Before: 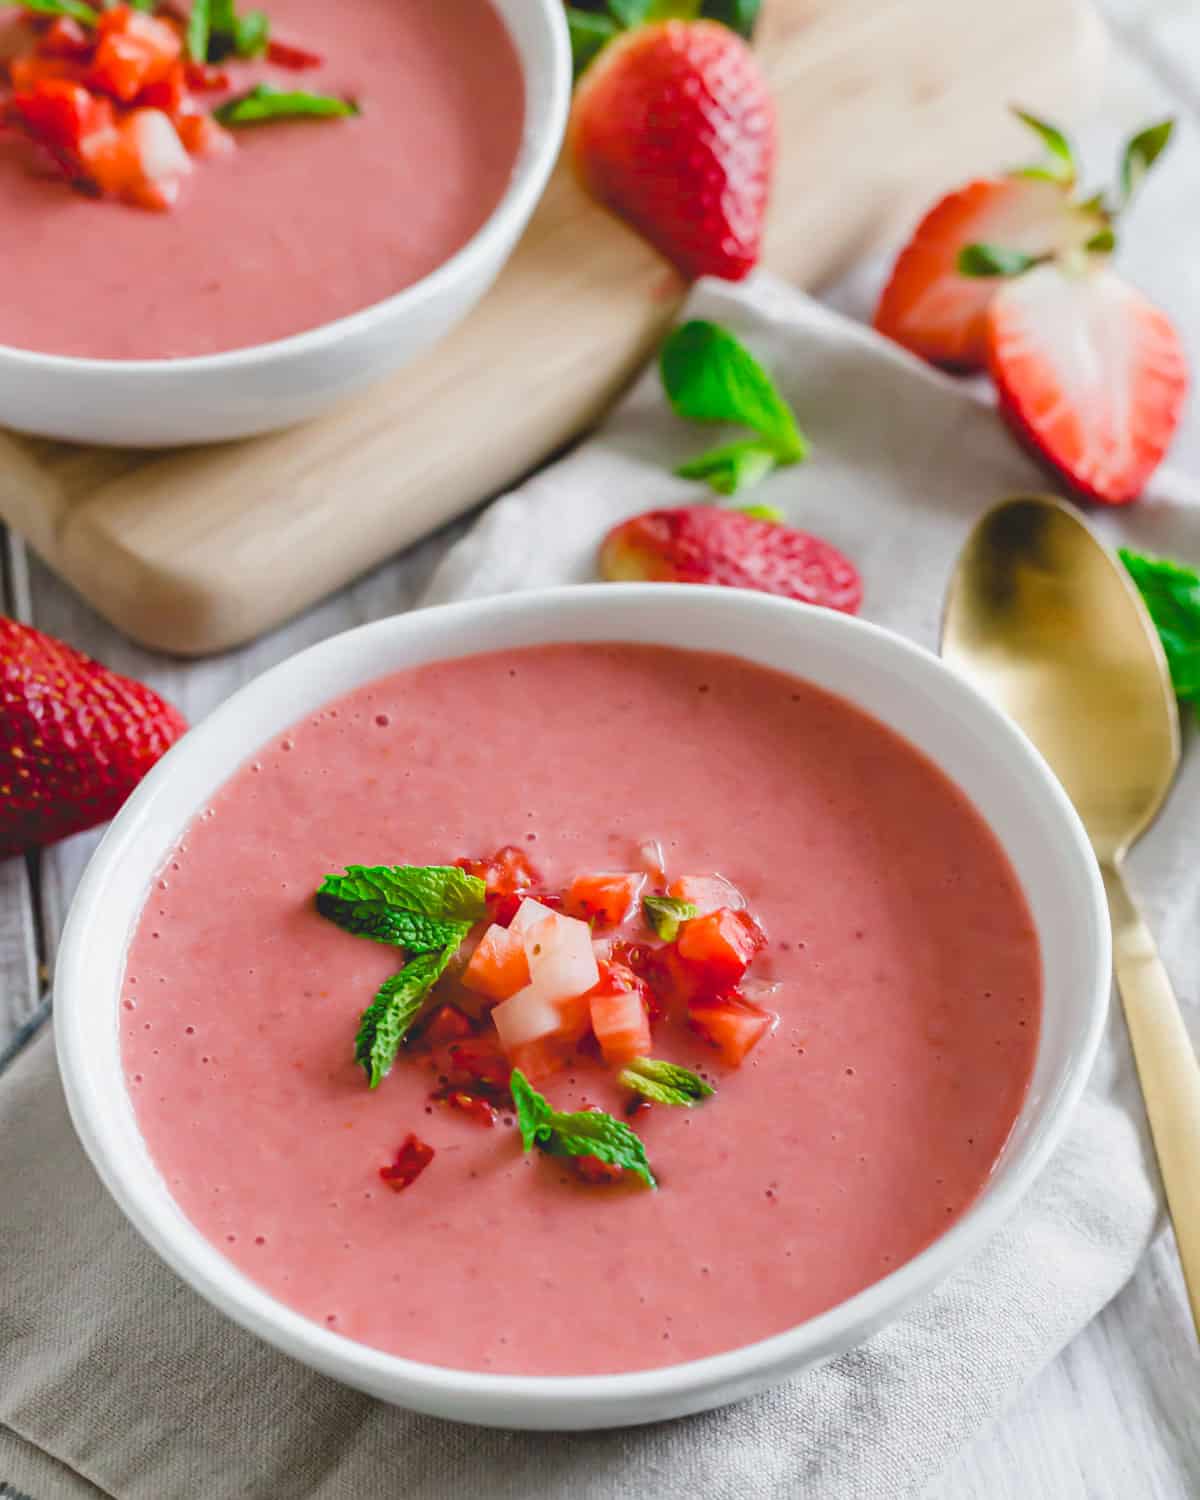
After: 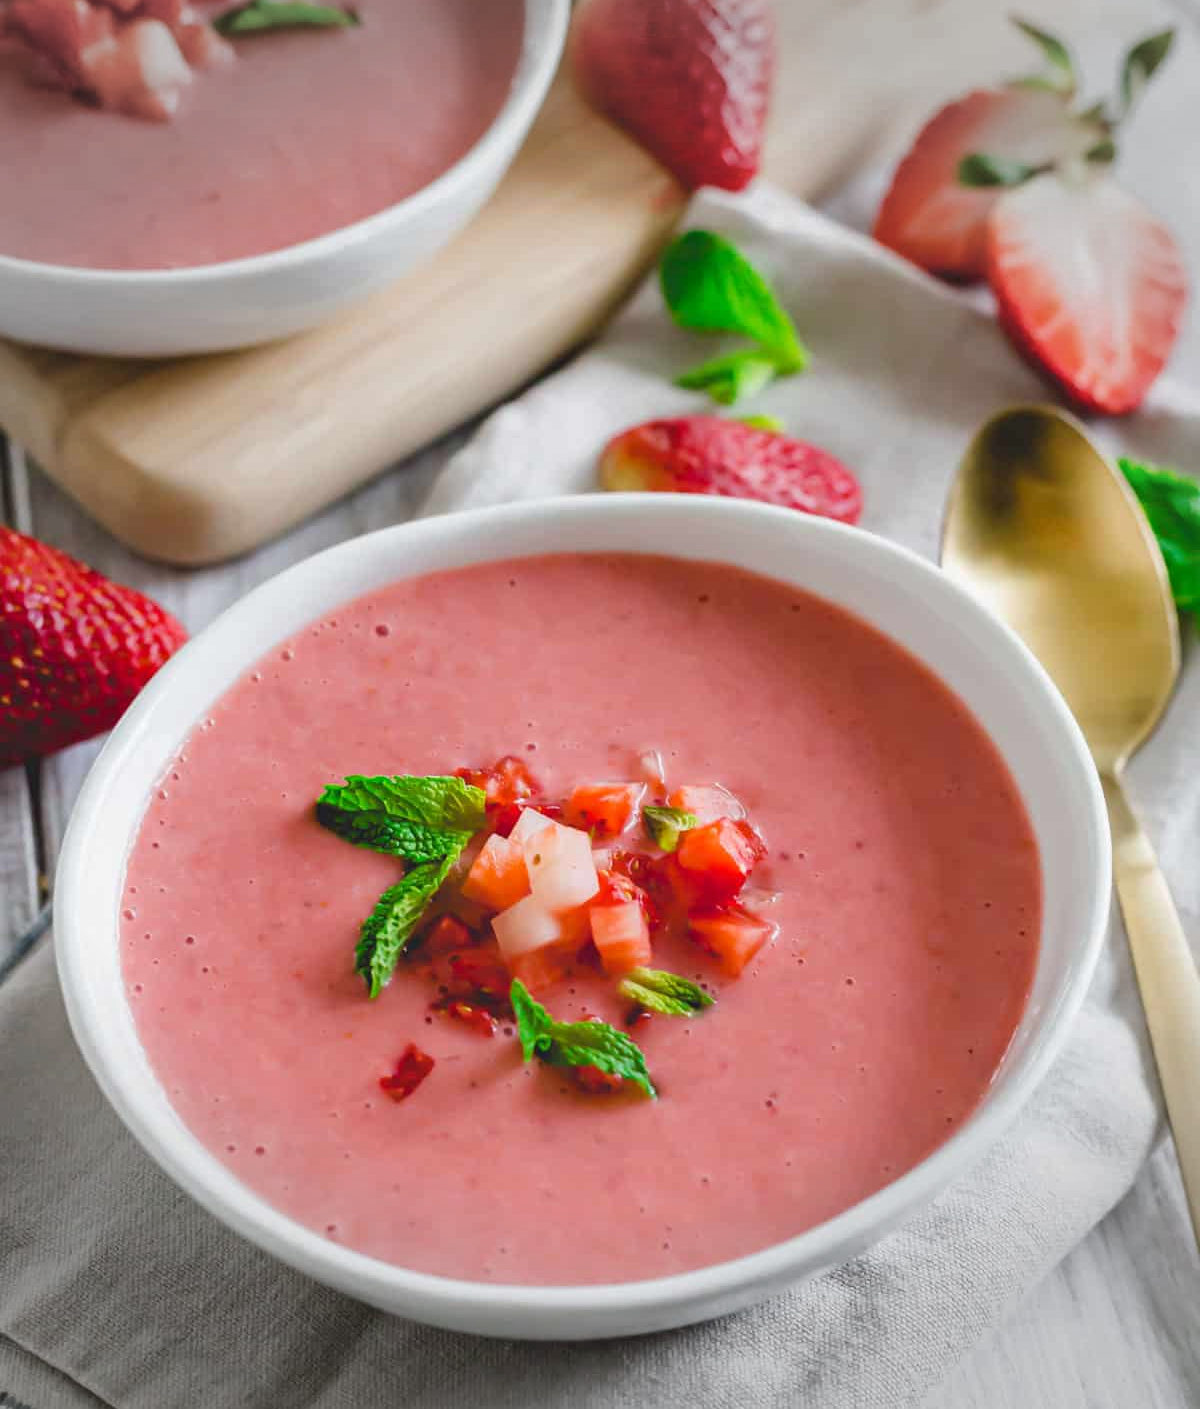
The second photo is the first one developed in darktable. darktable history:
crop and rotate: top 6.057%
vignetting: fall-off start 91.05%, fall-off radius 39.01%, brightness -0.287, width/height ratio 1.22, shape 1.29
